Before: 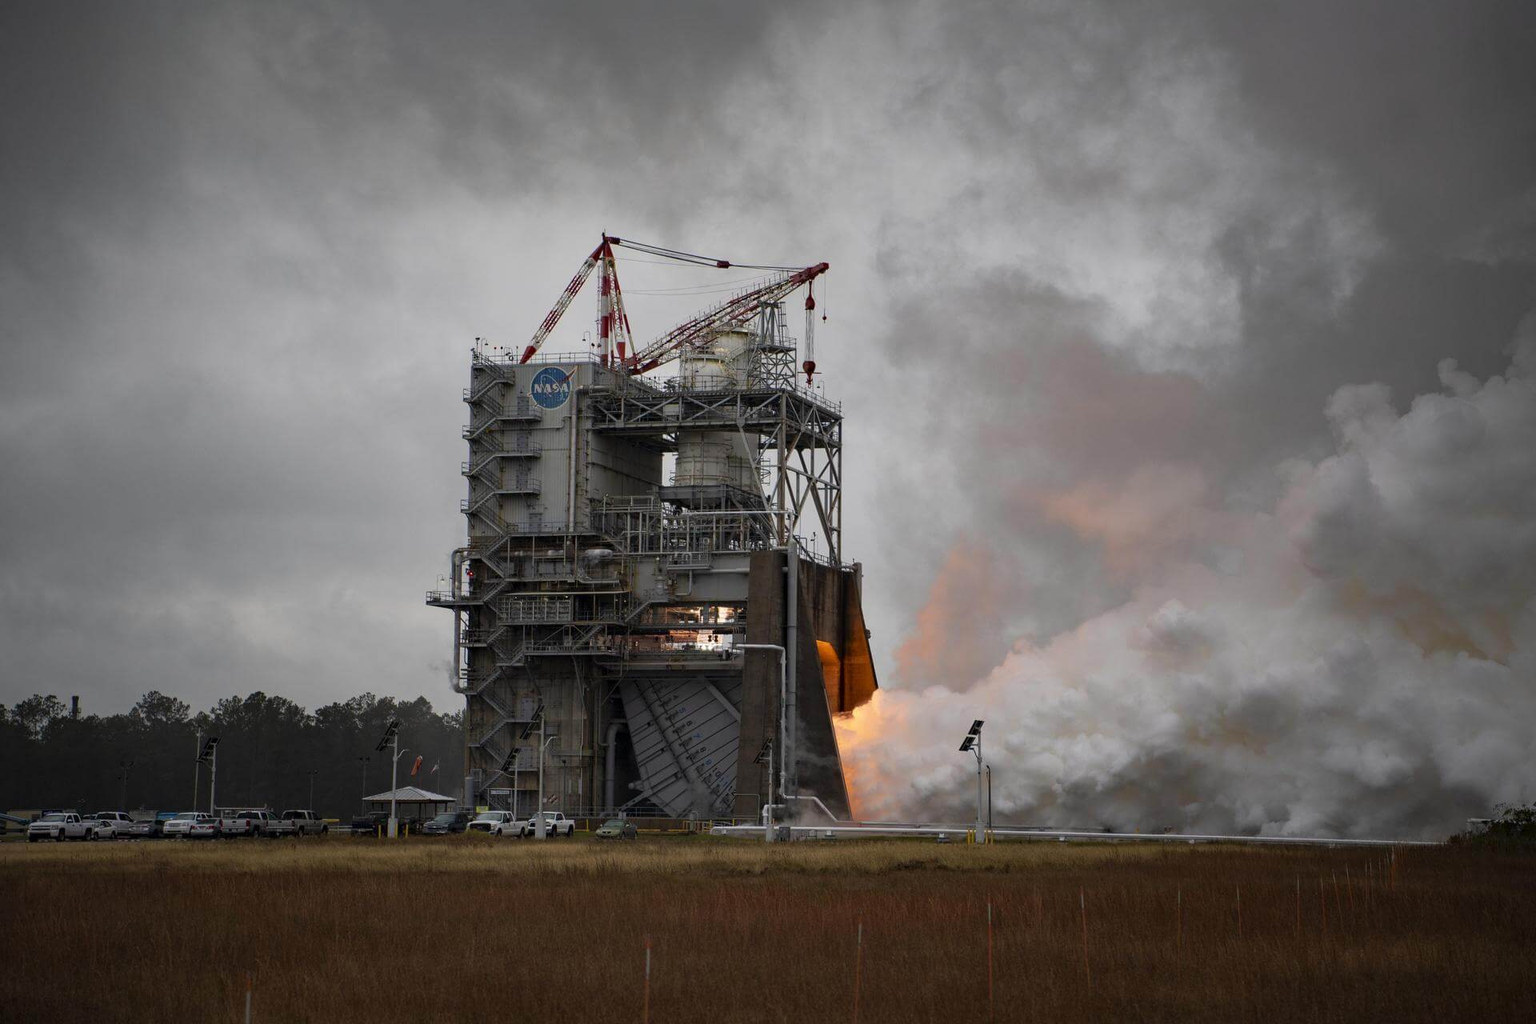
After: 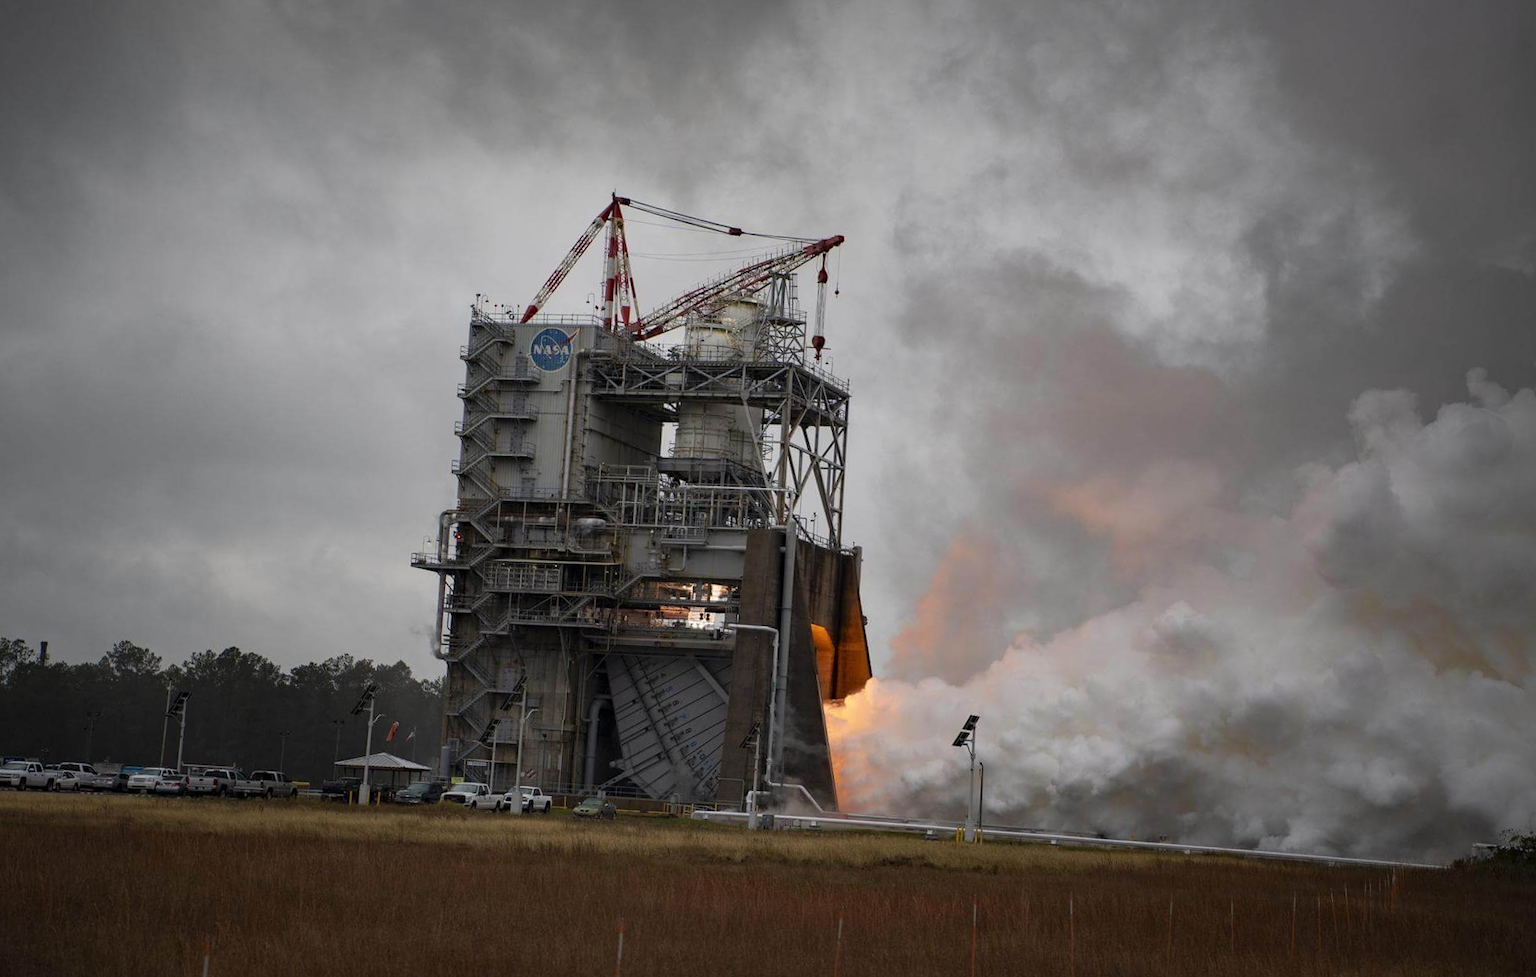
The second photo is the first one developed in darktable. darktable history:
rotate and perspective: rotation 3°, crop left 0.031, crop right 0.969, crop top 0.07, crop bottom 0.93
